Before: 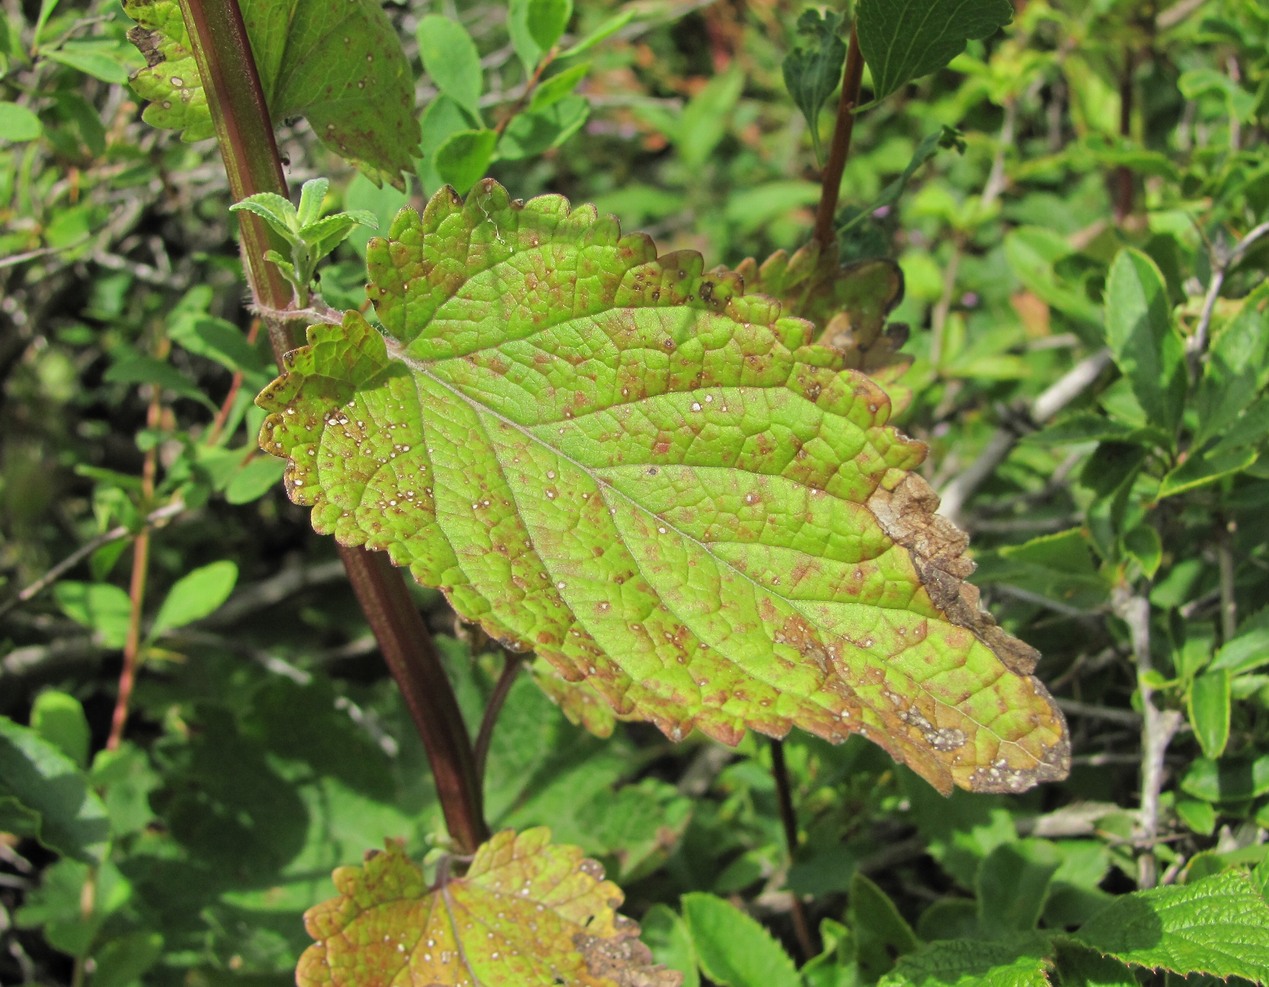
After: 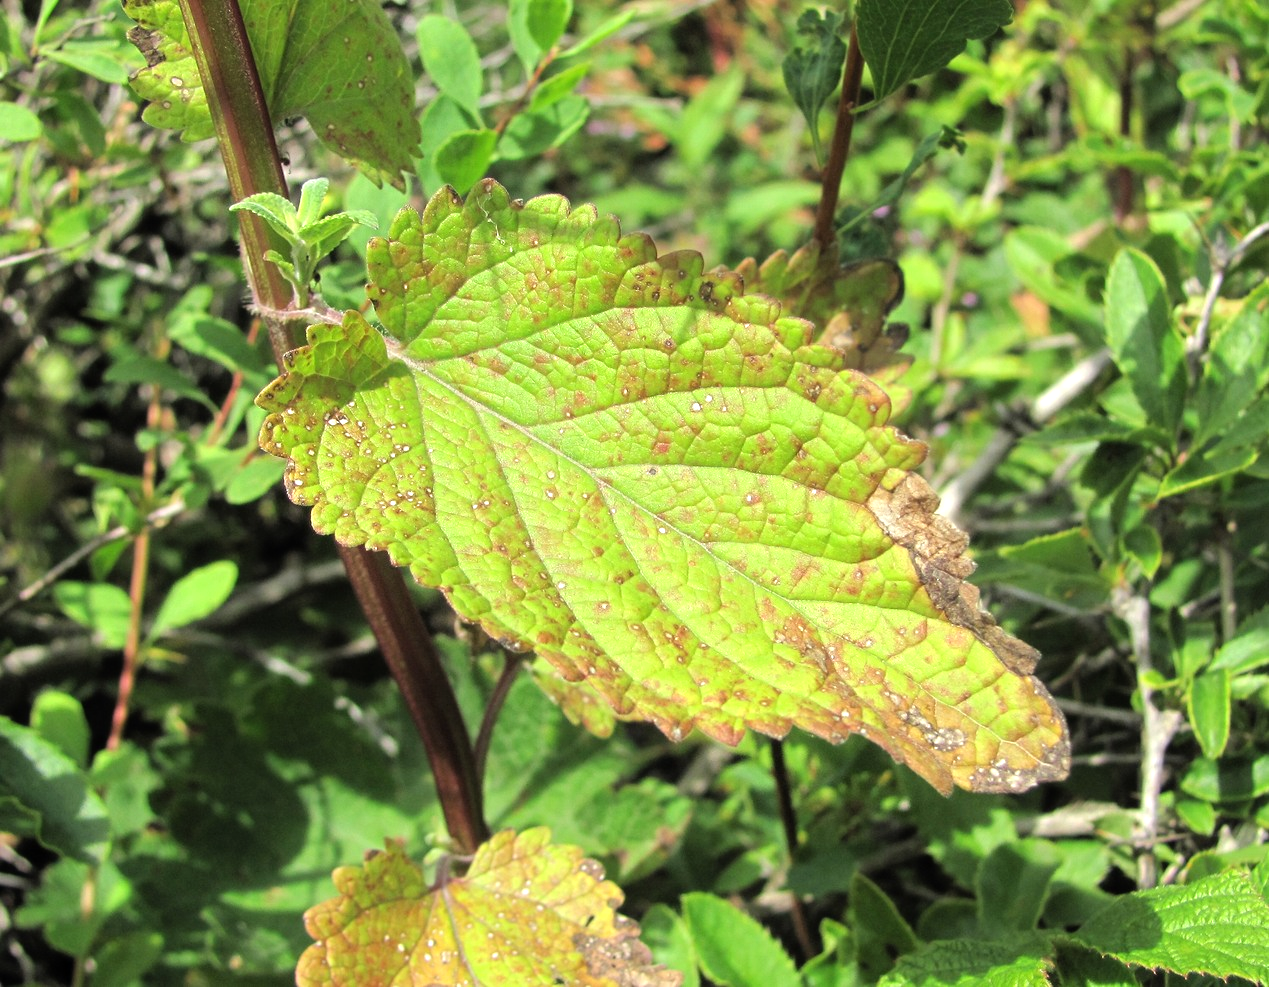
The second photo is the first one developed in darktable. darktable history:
tone equalizer: -8 EV -0.749 EV, -7 EV -0.682 EV, -6 EV -0.634 EV, -5 EV -0.396 EV, -3 EV 0.394 EV, -2 EV 0.6 EV, -1 EV 0.679 EV, +0 EV 0.721 EV
